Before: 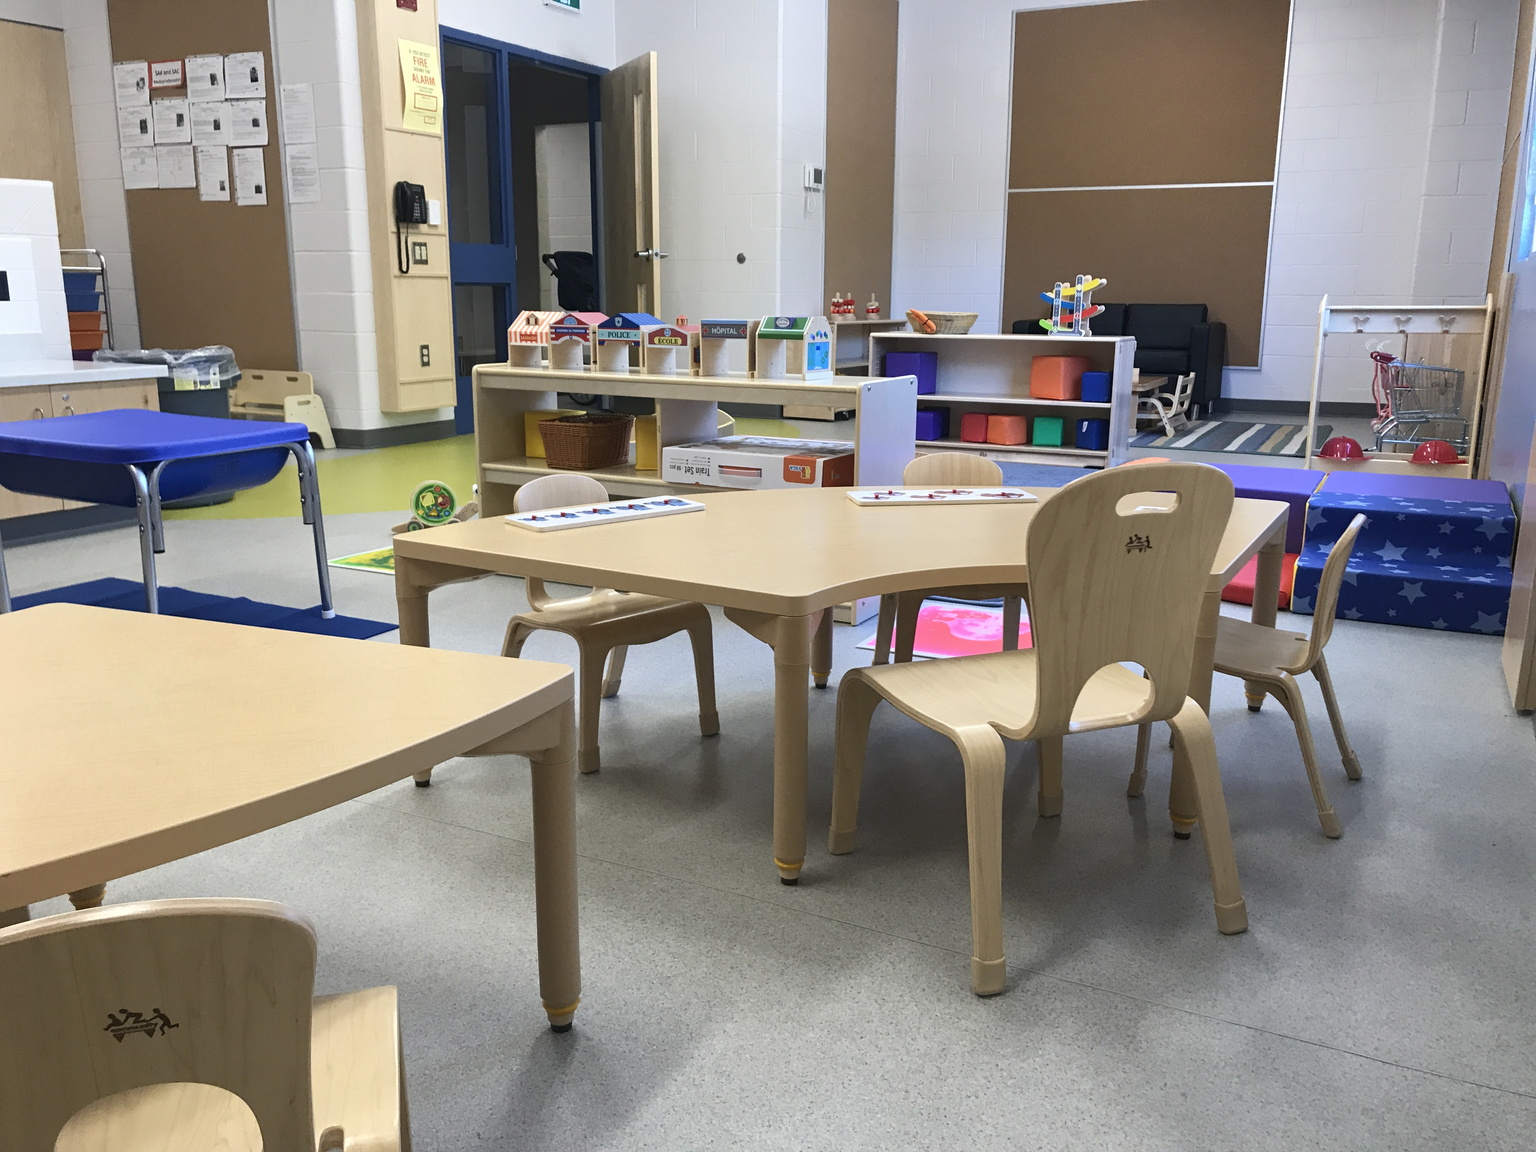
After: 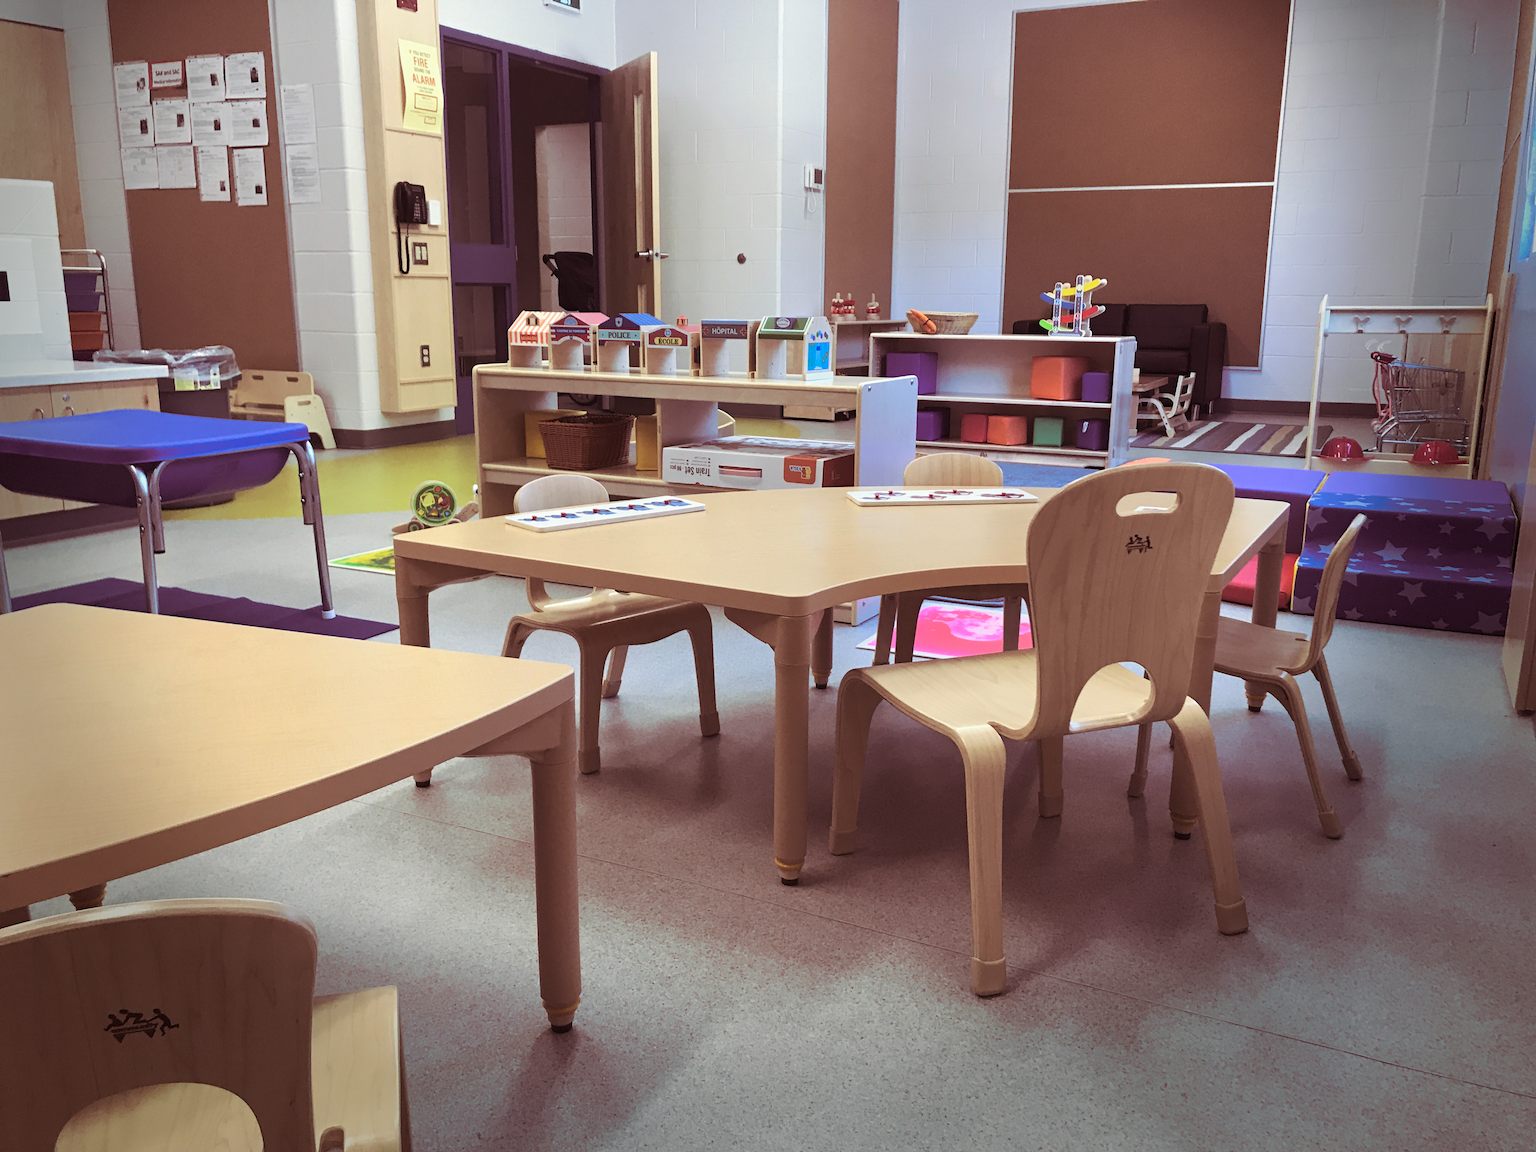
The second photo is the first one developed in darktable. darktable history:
exposure: exposure -0.01 EV, compensate highlight preservation false
vignetting: fall-off start 68.33%, fall-off radius 30%, saturation 0.042, center (-0.066, -0.311), width/height ratio 0.992, shape 0.85, dithering 8-bit output
split-toning: on, module defaults
